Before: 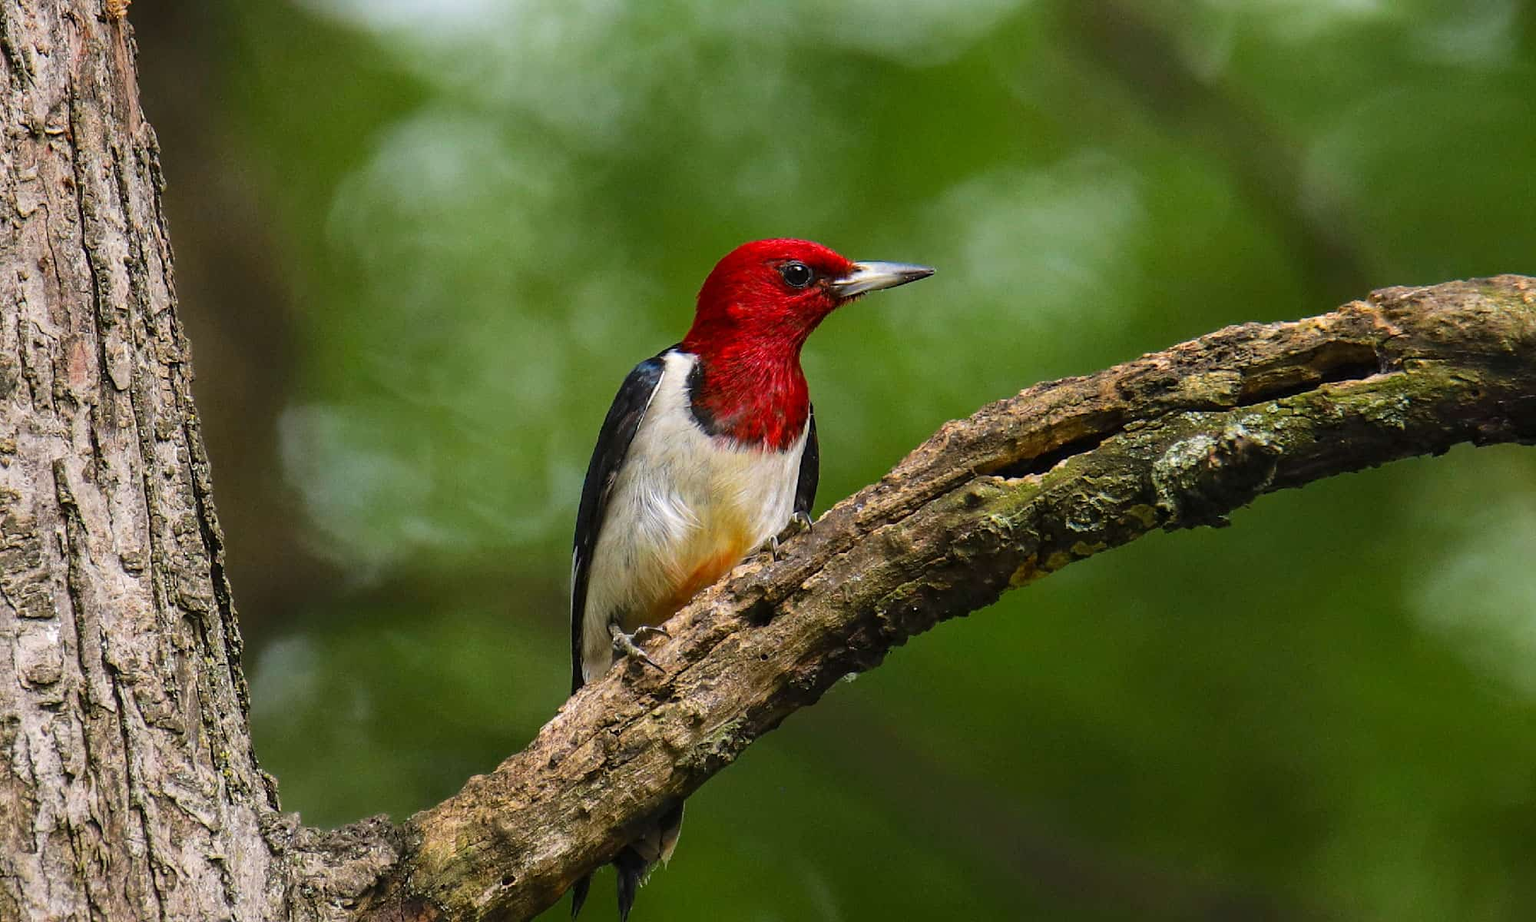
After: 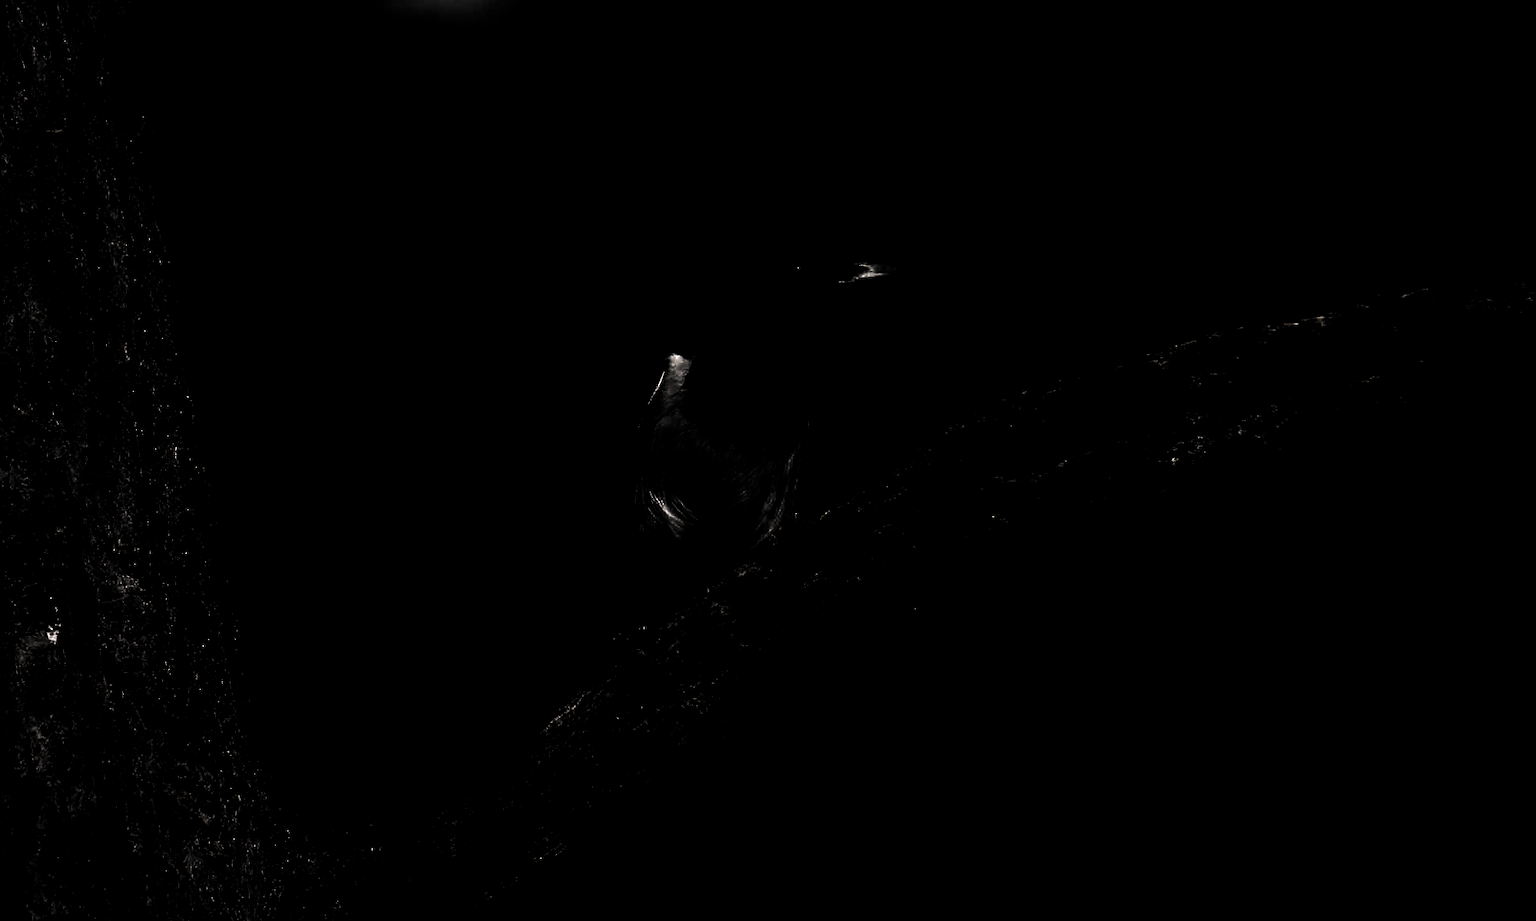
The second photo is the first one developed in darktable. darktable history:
color correction: highlights a* 5.58, highlights b* 5.16, saturation 0.663
exposure: compensate exposure bias true, compensate highlight preservation false
levels: levels [0.721, 0.937, 0.997]
